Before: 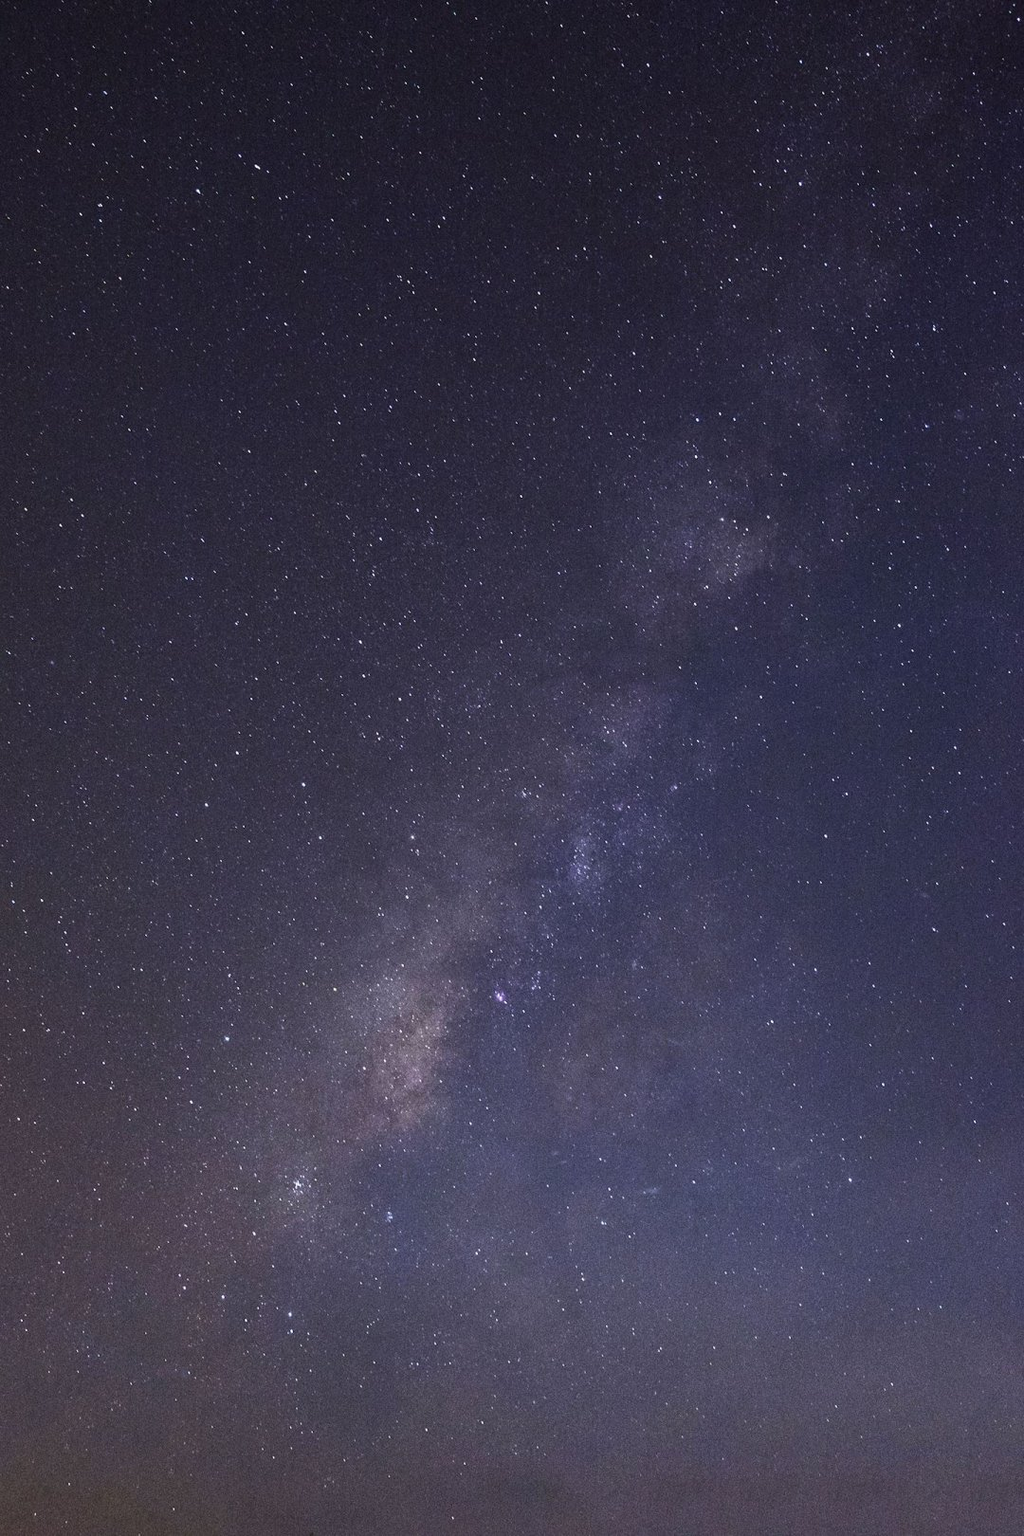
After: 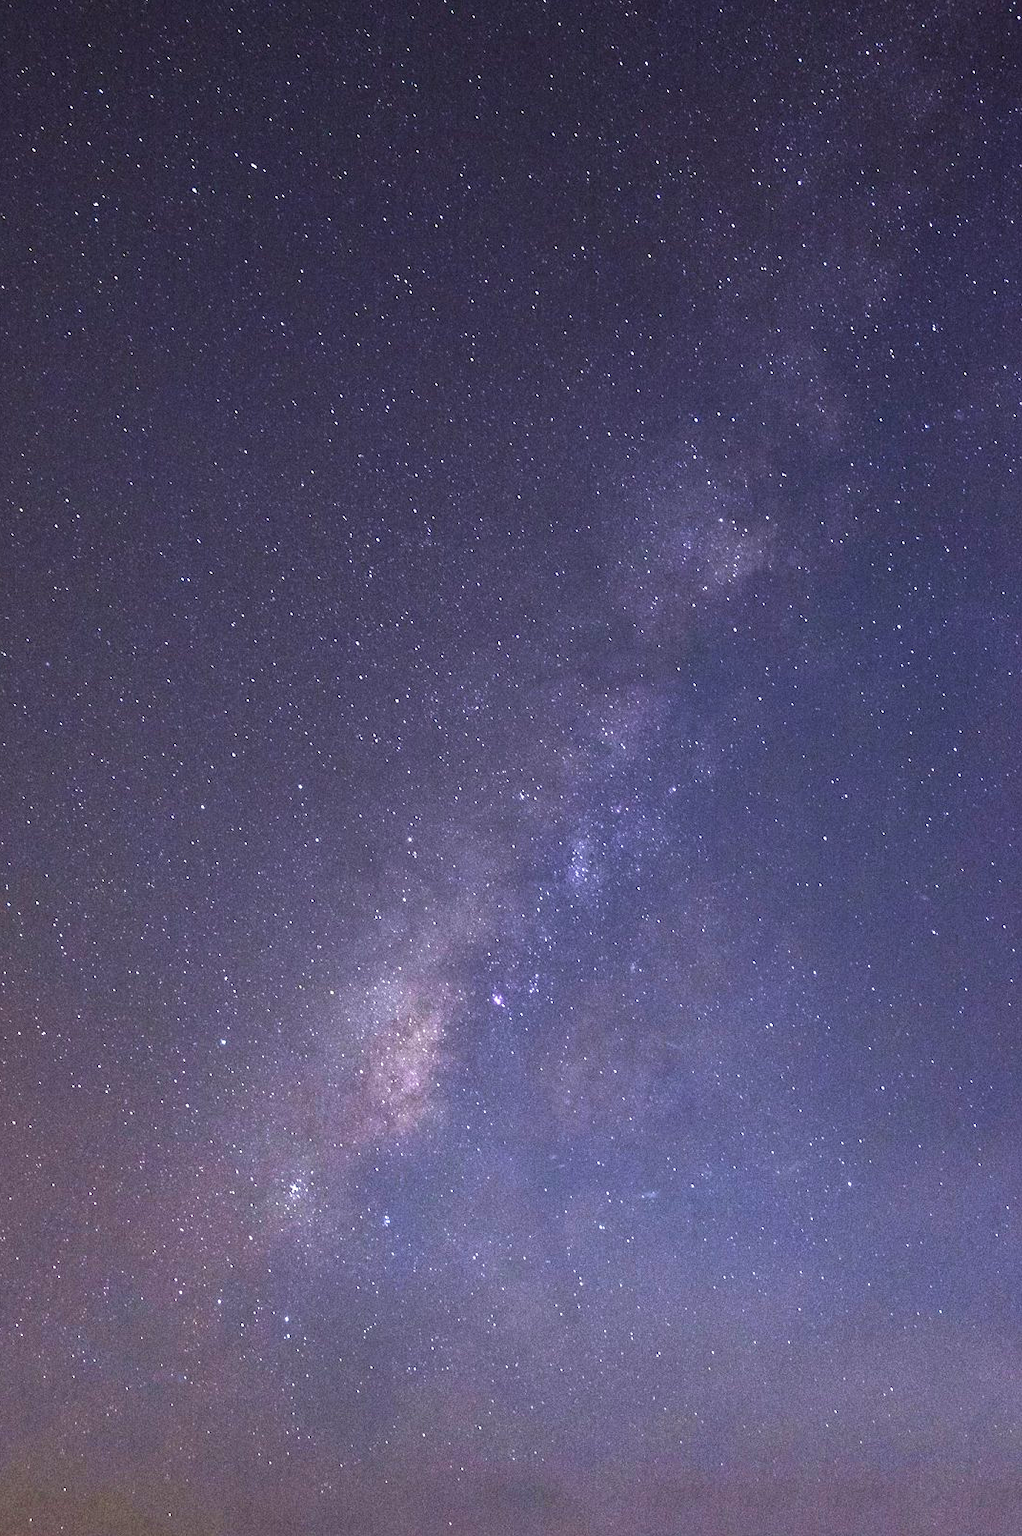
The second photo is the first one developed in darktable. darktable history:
velvia: on, module defaults
crop and rotate: left 0.614%, top 0.179%, bottom 0.309%
exposure: black level correction 0, exposure 1.1 EV, compensate exposure bias true, compensate highlight preservation false
